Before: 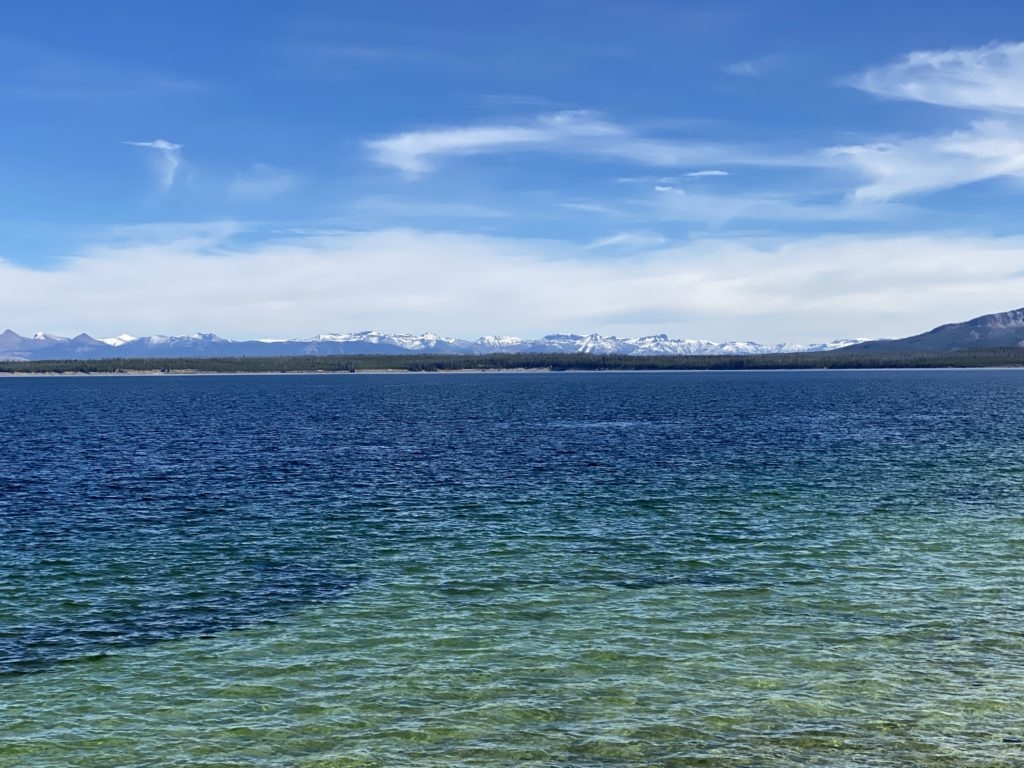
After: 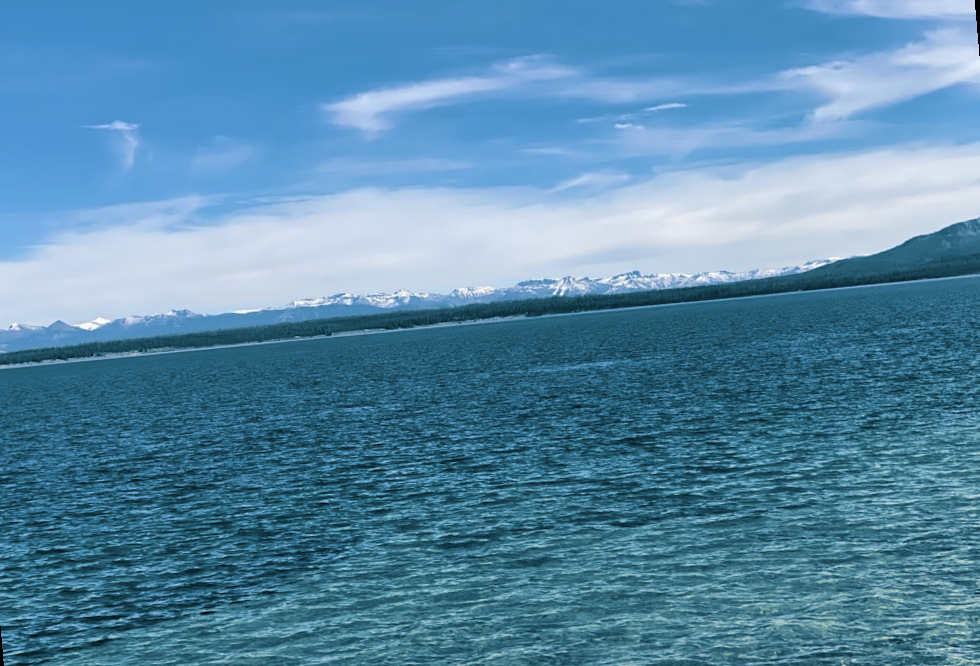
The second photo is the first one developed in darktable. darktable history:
split-toning: shadows › hue 212.4°, balance -70
rotate and perspective: rotation -5°, crop left 0.05, crop right 0.952, crop top 0.11, crop bottom 0.89
shadows and highlights: shadows 52.42, soften with gaussian
